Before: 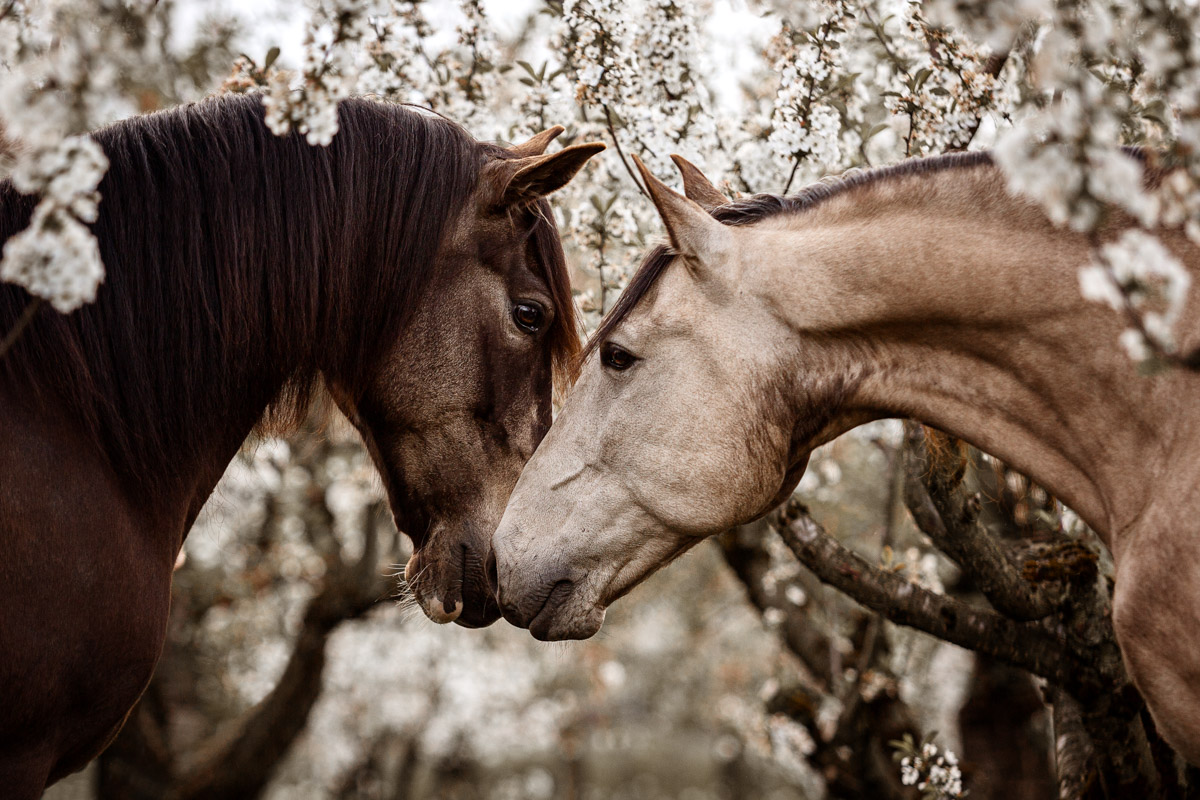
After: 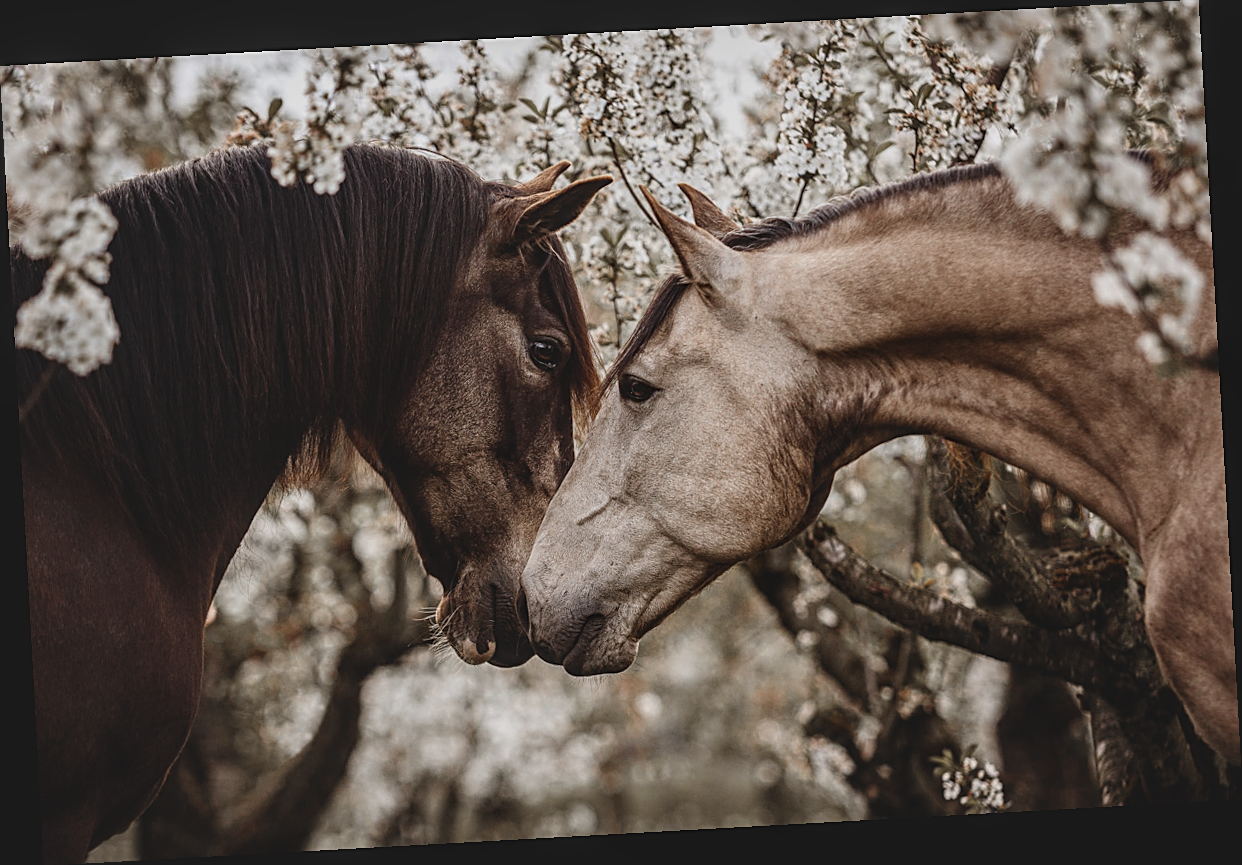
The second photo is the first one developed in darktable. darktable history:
sharpen: on, module defaults
rotate and perspective: rotation -3.18°, automatic cropping off
exposure: black level correction -0.015, exposure -0.5 EV, compensate highlight preservation false
local contrast: on, module defaults
white balance: emerald 1
